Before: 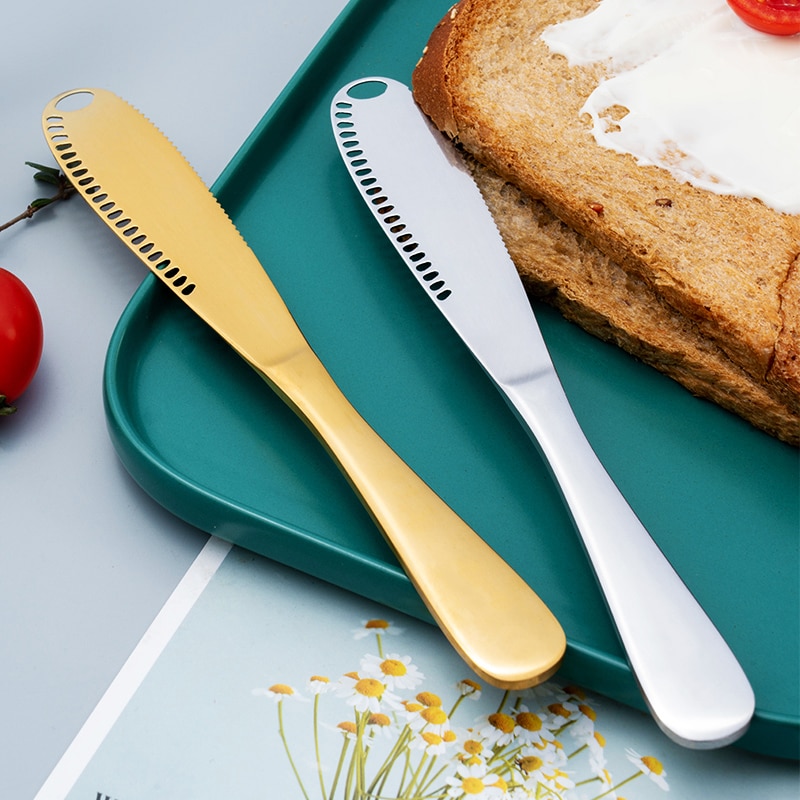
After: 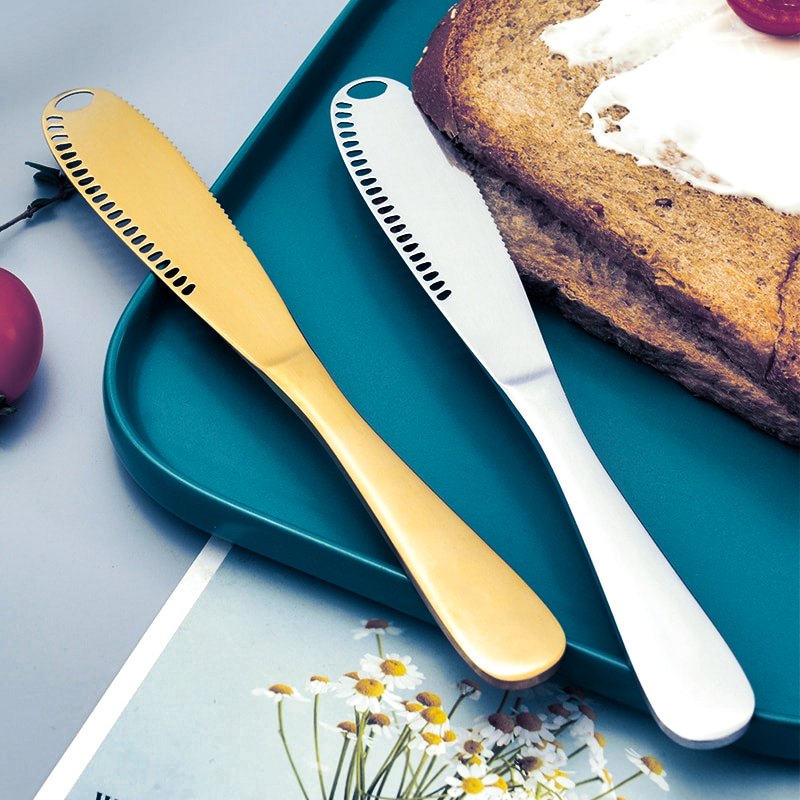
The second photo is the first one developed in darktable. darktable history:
exposure: exposure 0.217 EV, compensate highlight preservation false
shadows and highlights: shadows 75, highlights -60.85, soften with gaussian
split-toning: shadows › hue 226.8°, shadows › saturation 0.84
